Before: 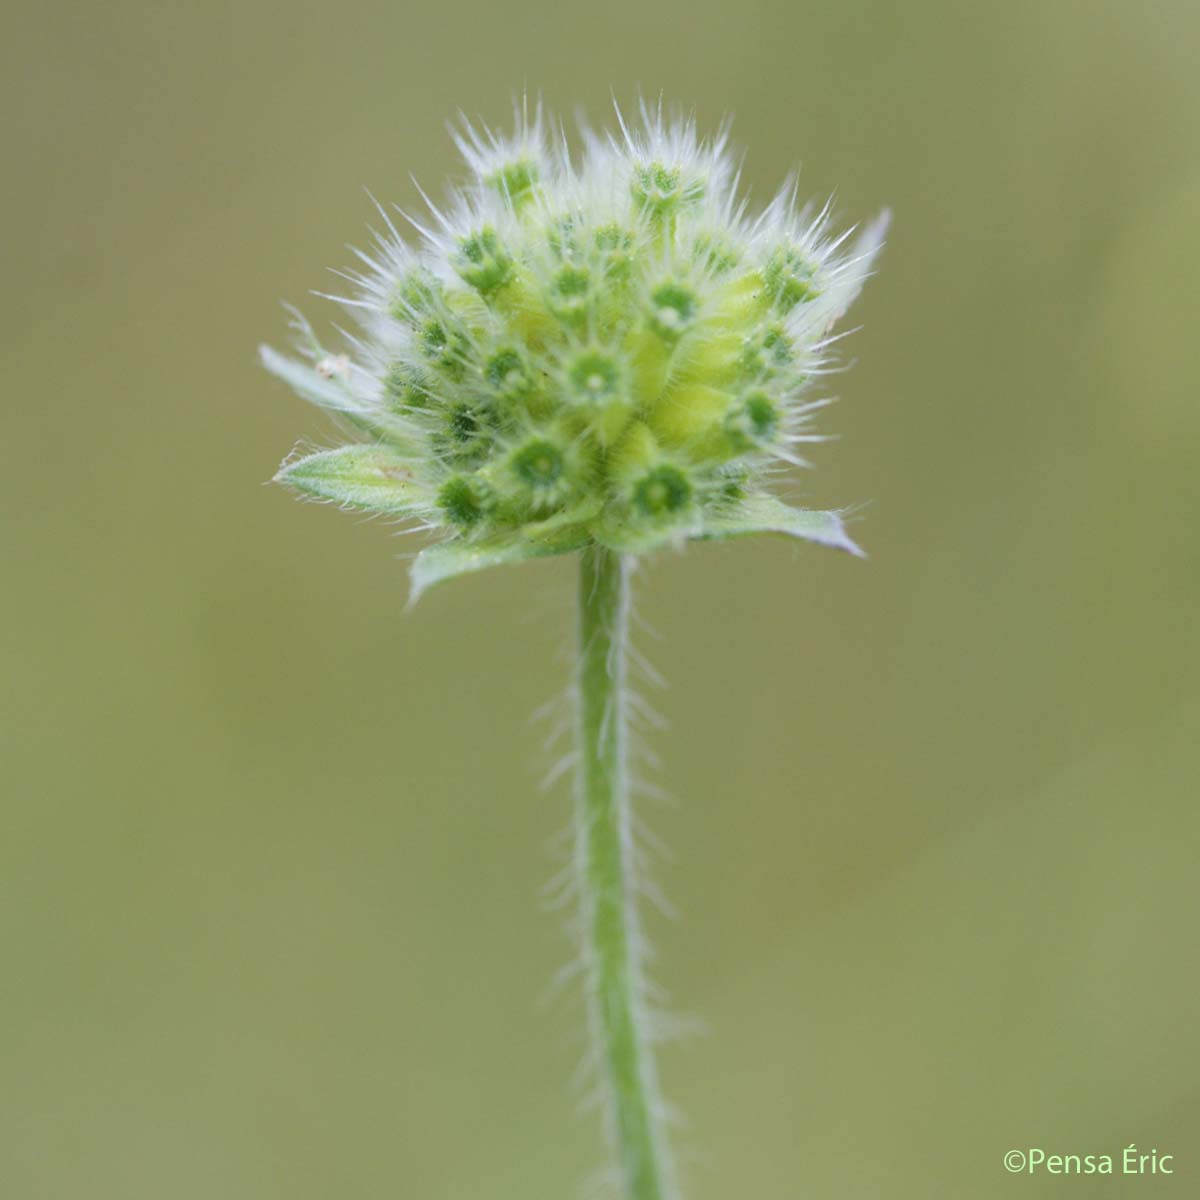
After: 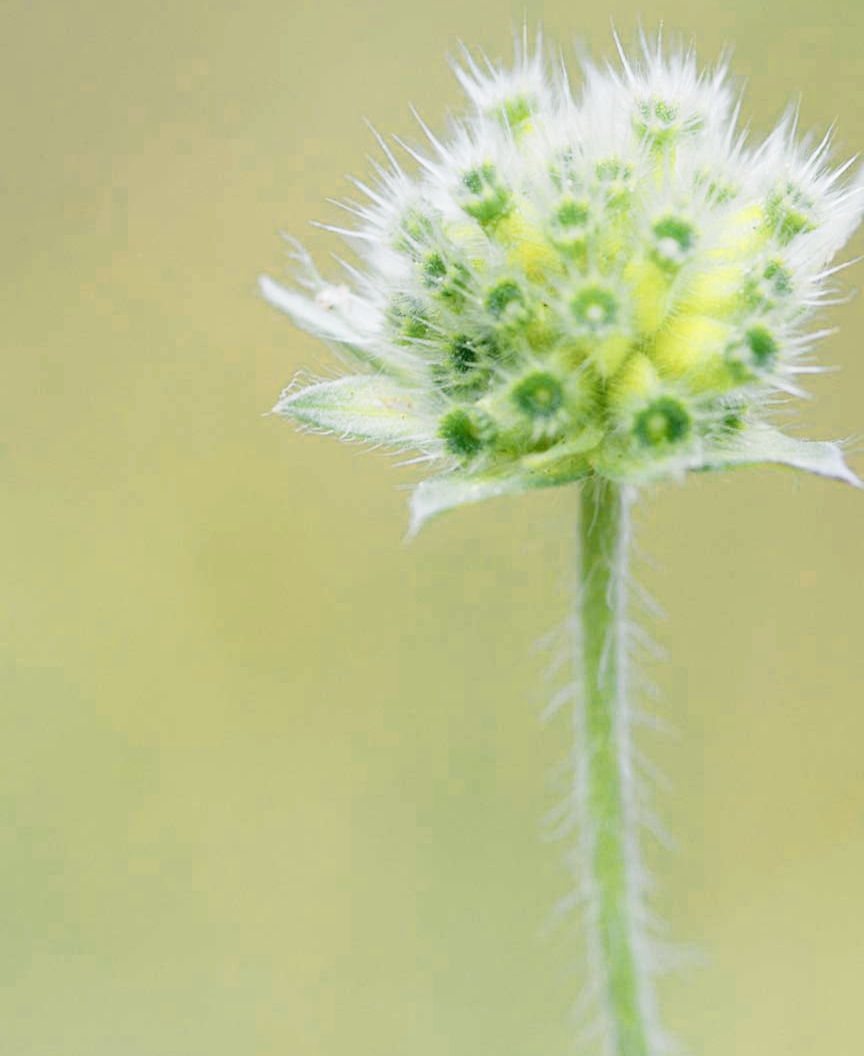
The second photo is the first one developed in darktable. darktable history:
crop: top 5.803%, right 27.864%, bottom 5.804%
filmic rgb: middle gray luminance 12.74%, black relative exposure -10.13 EV, white relative exposure 3.47 EV, threshold 6 EV, target black luminance 0%, hardness 5.74, latitude 44.69%, contrast 1.221, highlights saturation mix 5%, shadows ↔ highlights balance 26.78%, add noise in highlights 0, preserve chrominance no, color science v3 (2019), use custom middle-gray values true, iterations of high-quality reconstruction 0, contrast in highlights soft, enable highlight reconstruction true
color zones: curves: ch0 [(0.018, 0.548) (0.197, 0.654) (0.425, 0.447) (0.605, 0.658) (0.732, 0.579)]; ch1 [(0.105, 0.531) (0.224, 0.531) (0.386, 0.39) (0.618, 0.456) (0.732, 0.456) (0.956, 0.421)]; ch2 [(0.039, 0.583) (0.215, 0.465) (0.399, 0.544) (0.465, 0.548) (0.614, 0.447) (0.724, 0.43) (0.882, 0.623) (0.956, 0.632)]
